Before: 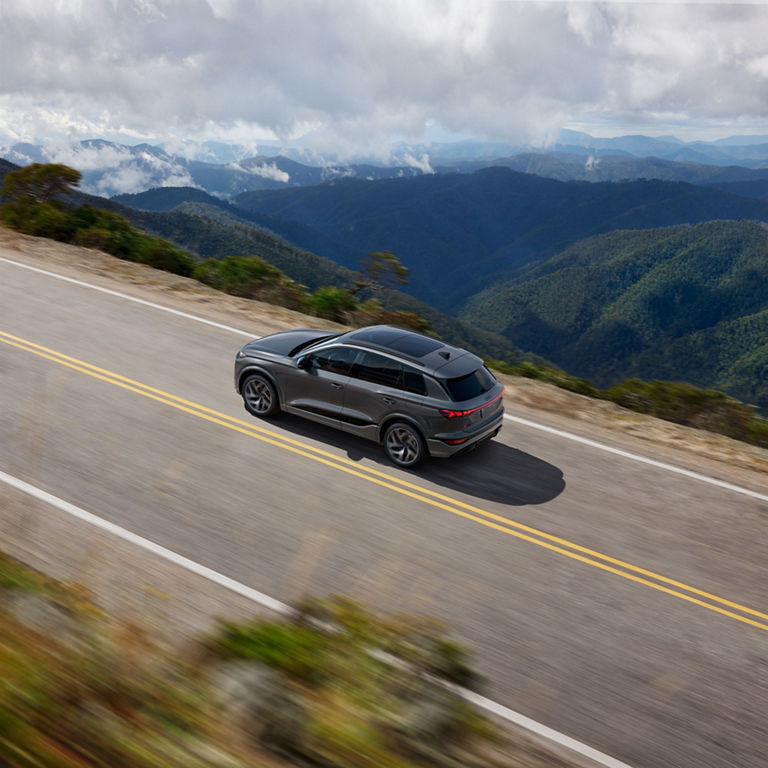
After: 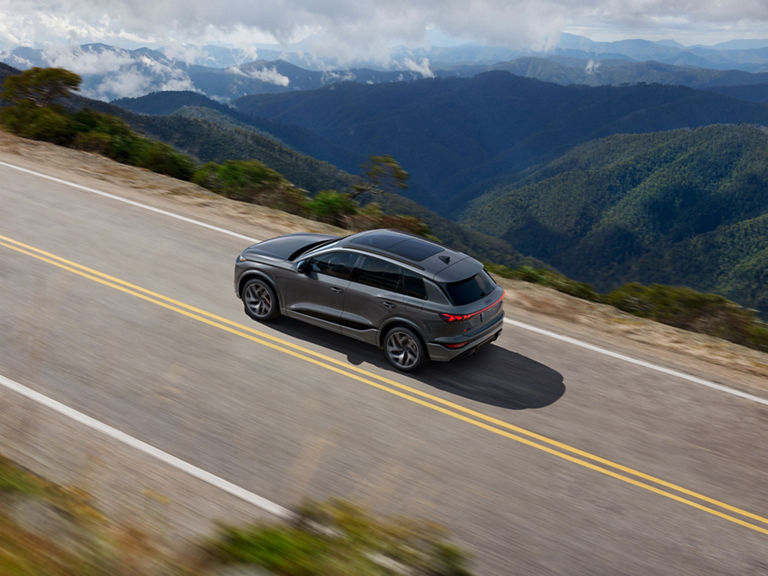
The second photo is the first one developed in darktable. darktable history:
crop and rotate: top 12.541%, bottom 12.409%
